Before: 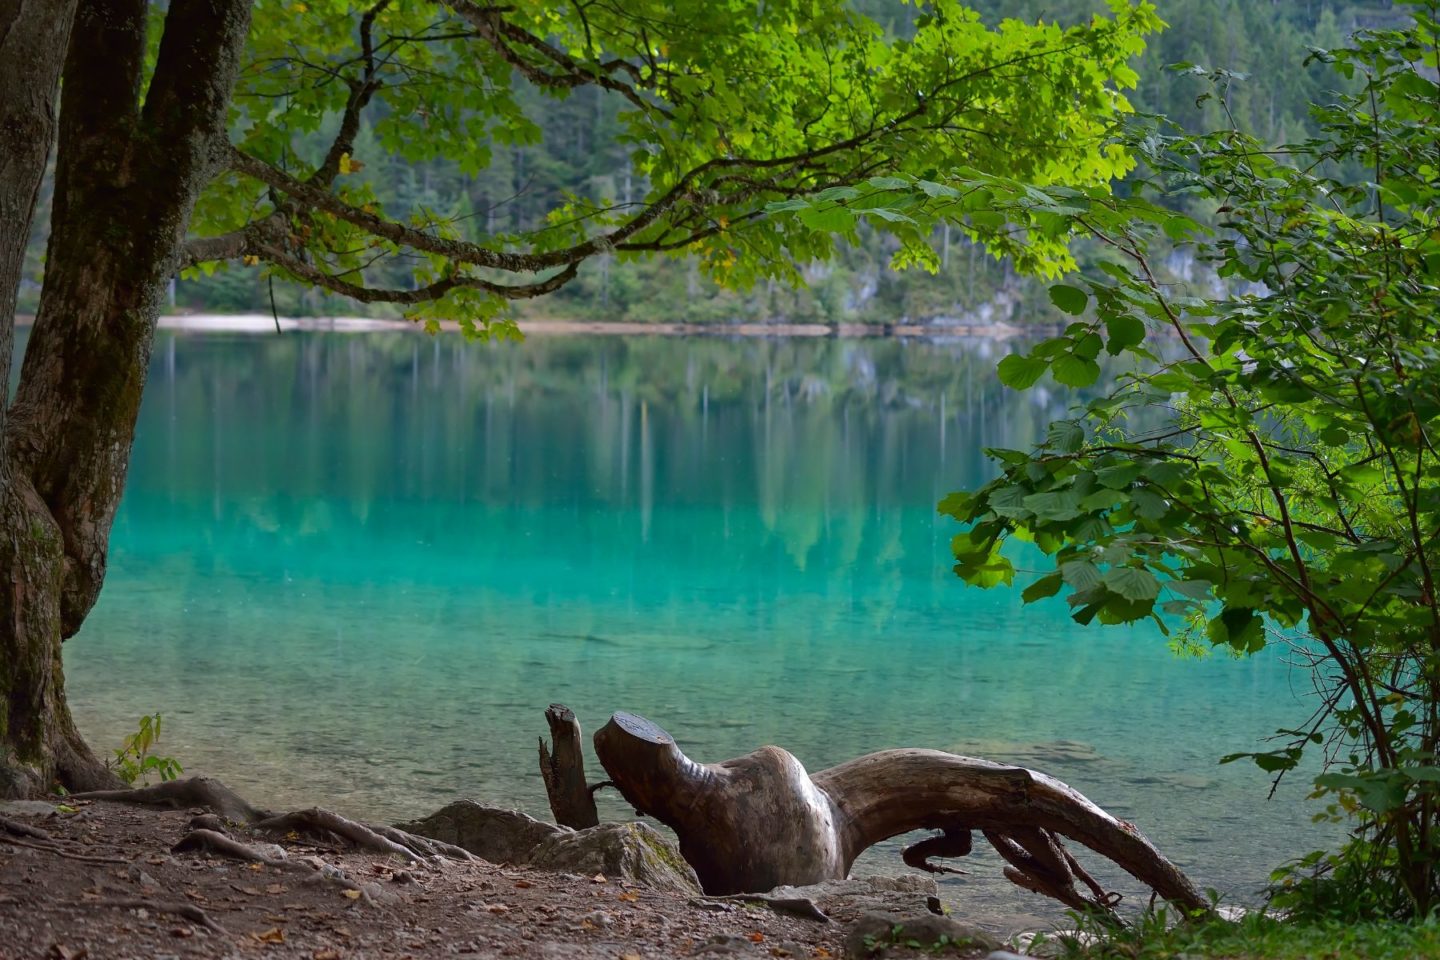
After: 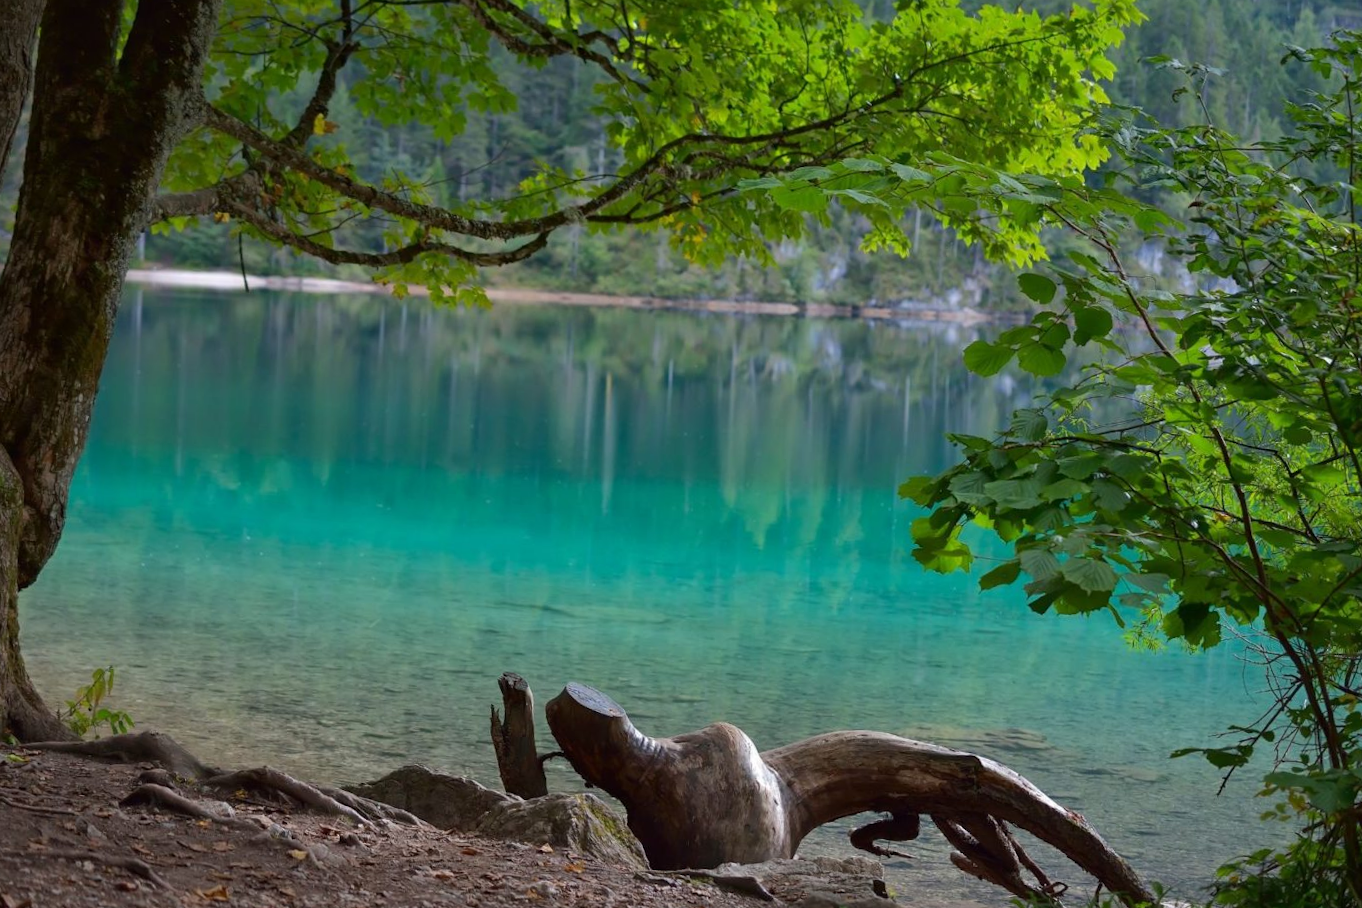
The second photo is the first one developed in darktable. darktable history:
crop and rotate: angle -2.22°
